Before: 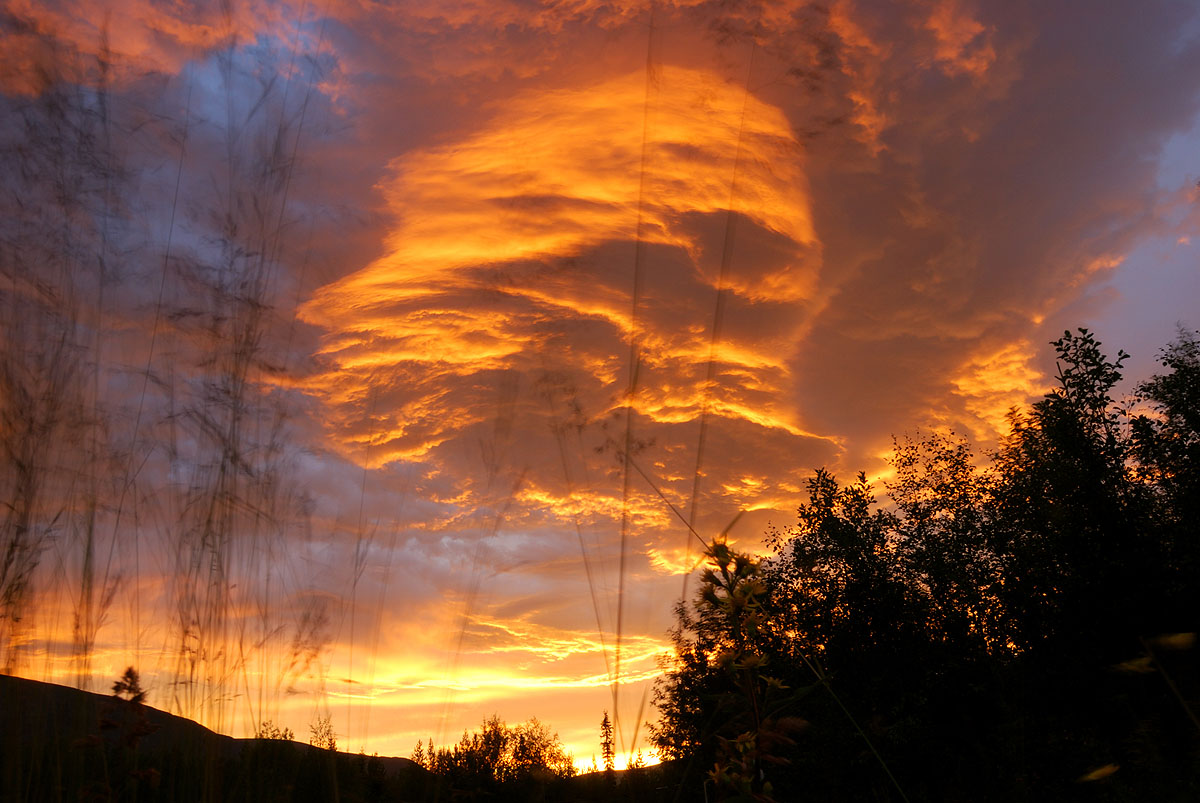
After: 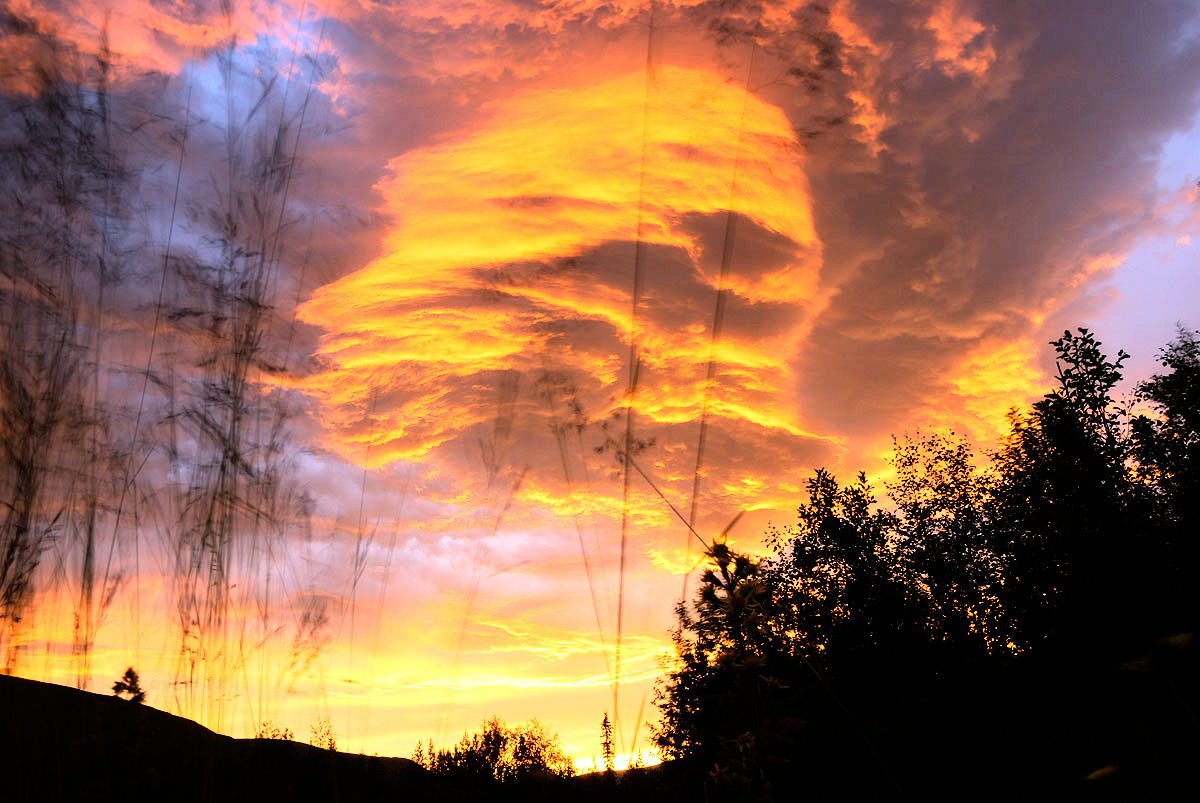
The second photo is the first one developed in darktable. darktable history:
rgb curve: curves: ch0 [(0, 0) (0.21, 0.15) (0.24, 0.21) (0.5, 0.75) (0.75, 0.96) (0.89, 0.99) (1, 1)]; ch1 [(0, 0.02) (0.21, 0.13) (0.25, 0.2) (0.5, 0.67) (0.75, 0.9) (0.89, 0.97) (1, 1)]; ch2 [(0, 0.02) (0.21, 0.13) (0.25, 0.2) (0.5, 0.67) (0.75, 0.9) (0.89, 0.97) (1, 1)], compensate middle gray true
white balance: red 0.984, blue 1.059
